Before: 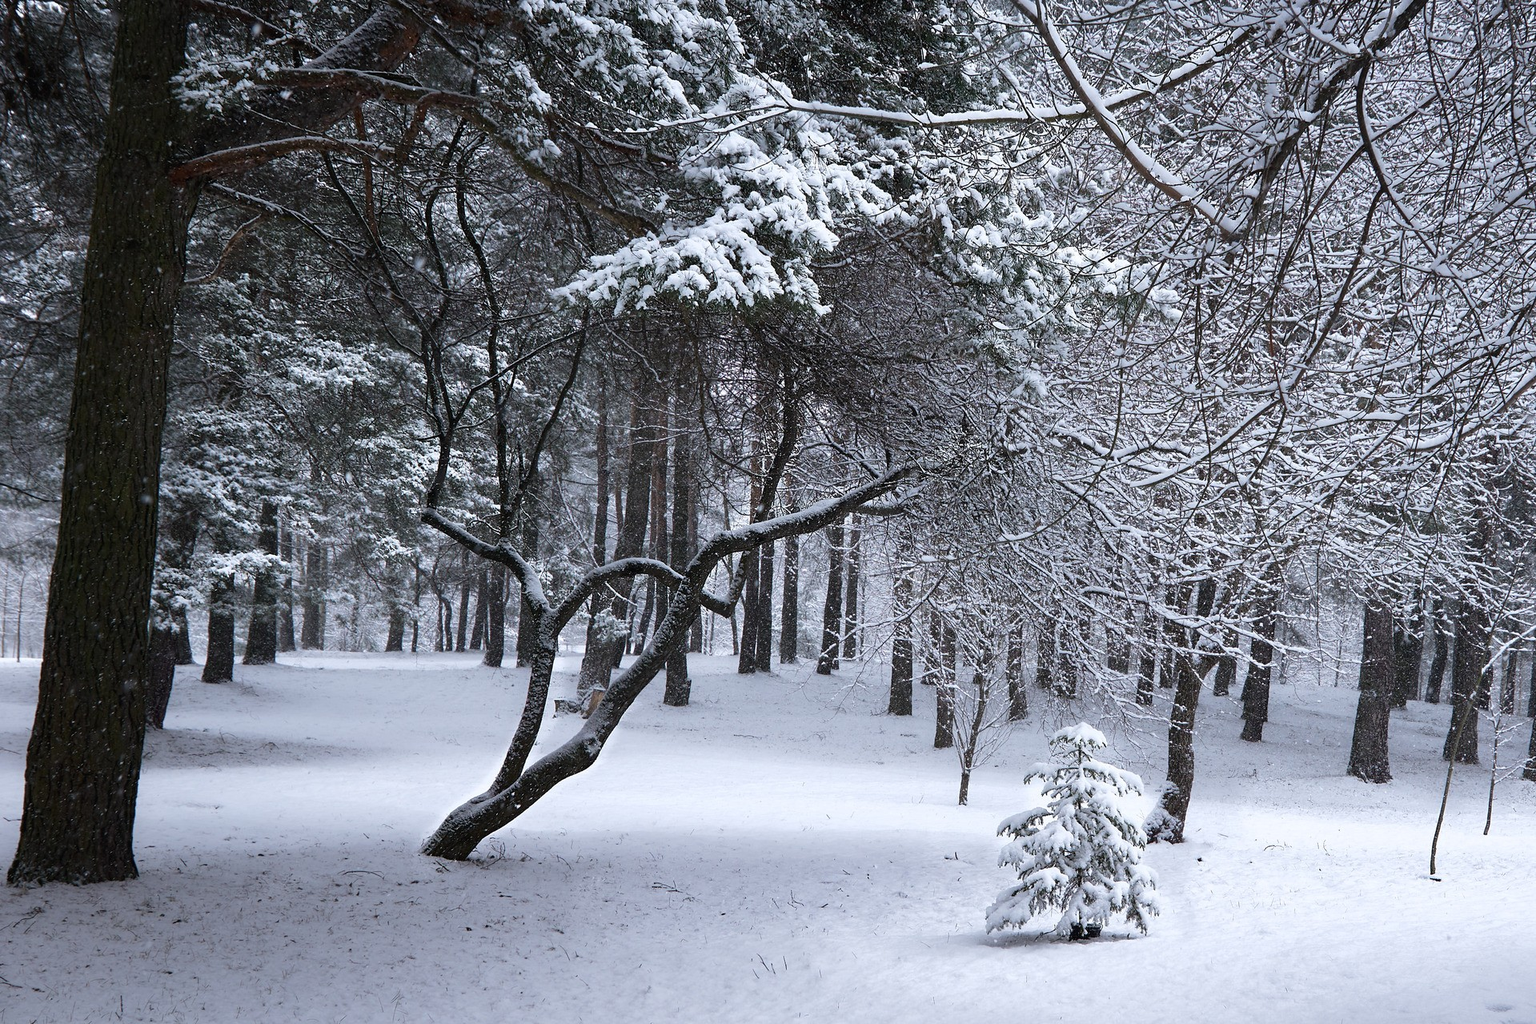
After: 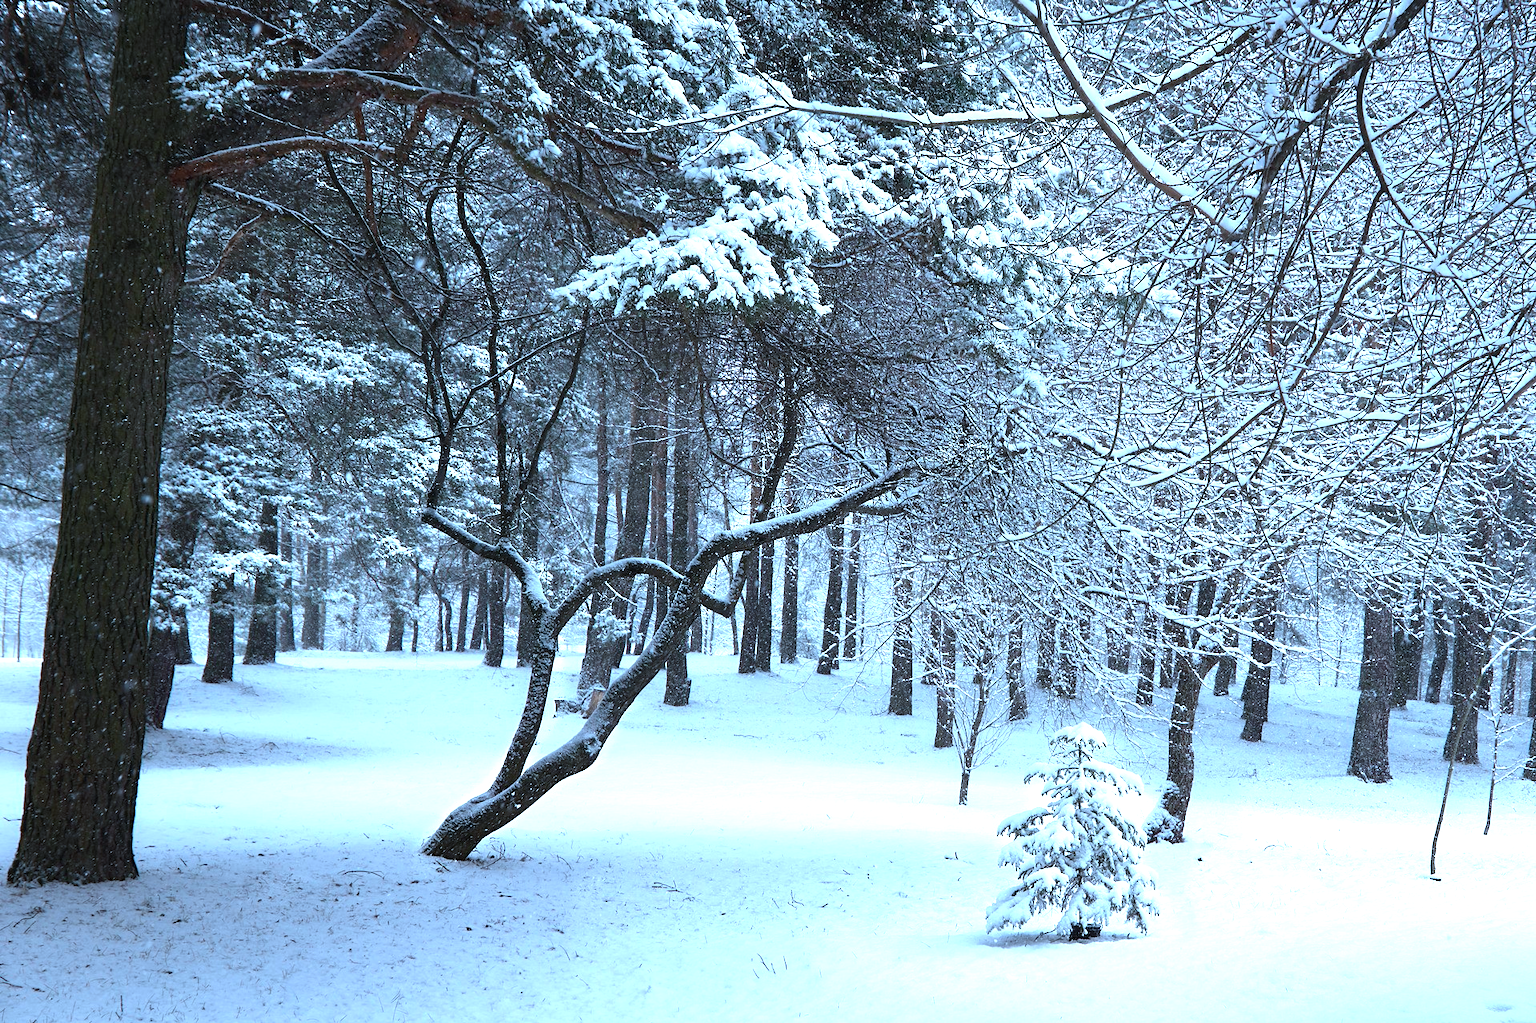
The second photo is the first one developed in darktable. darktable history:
color correction: highlights a* -9.07, highlights b* -22.41
exposure: black level correction 0, exposure 0.906 EV, compensate exposure bias true, compensate highlight preservation false
